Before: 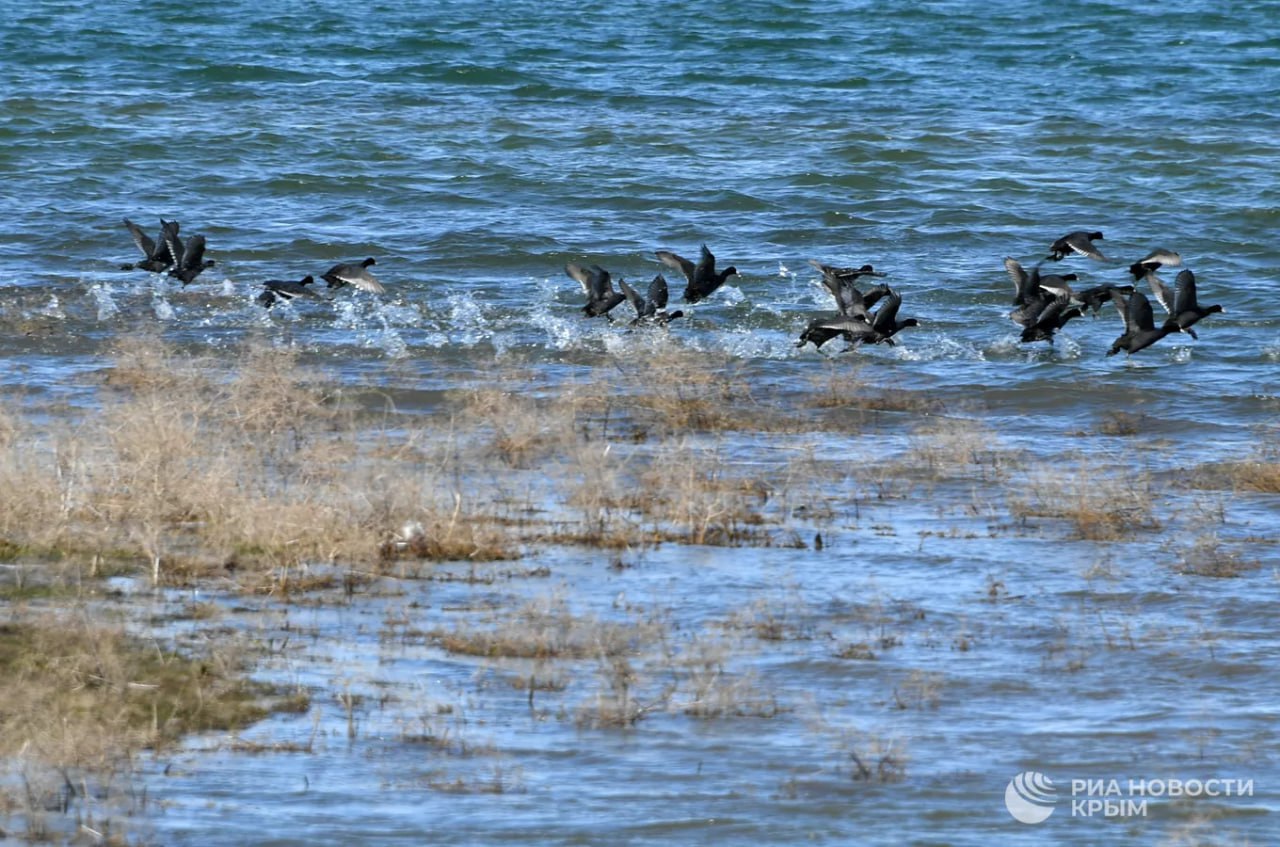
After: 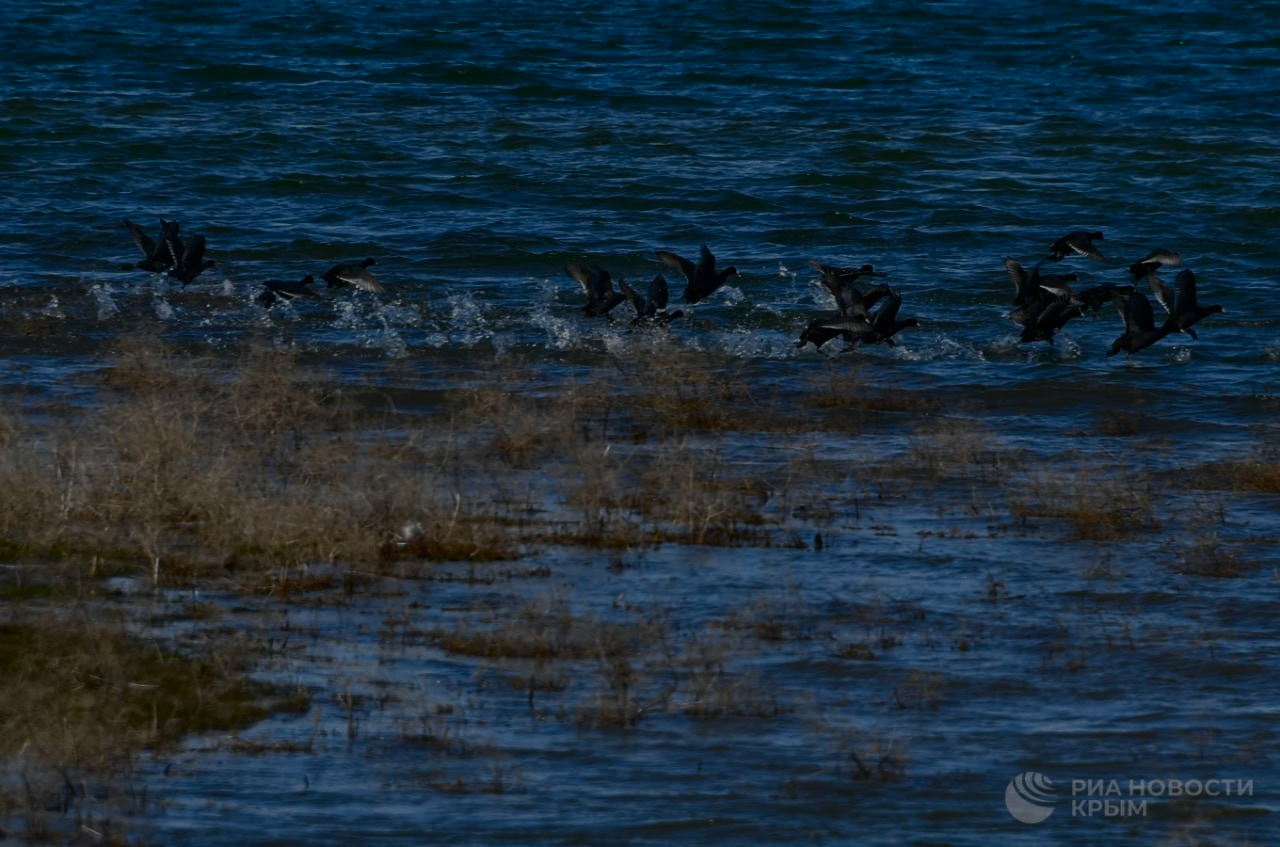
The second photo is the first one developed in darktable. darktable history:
contrast brightness saturation: brightness -0.525
exposure: black level correction -0.017, exposure -1.02 EV, compensate exposure bias true, compensate highlight preservation false
